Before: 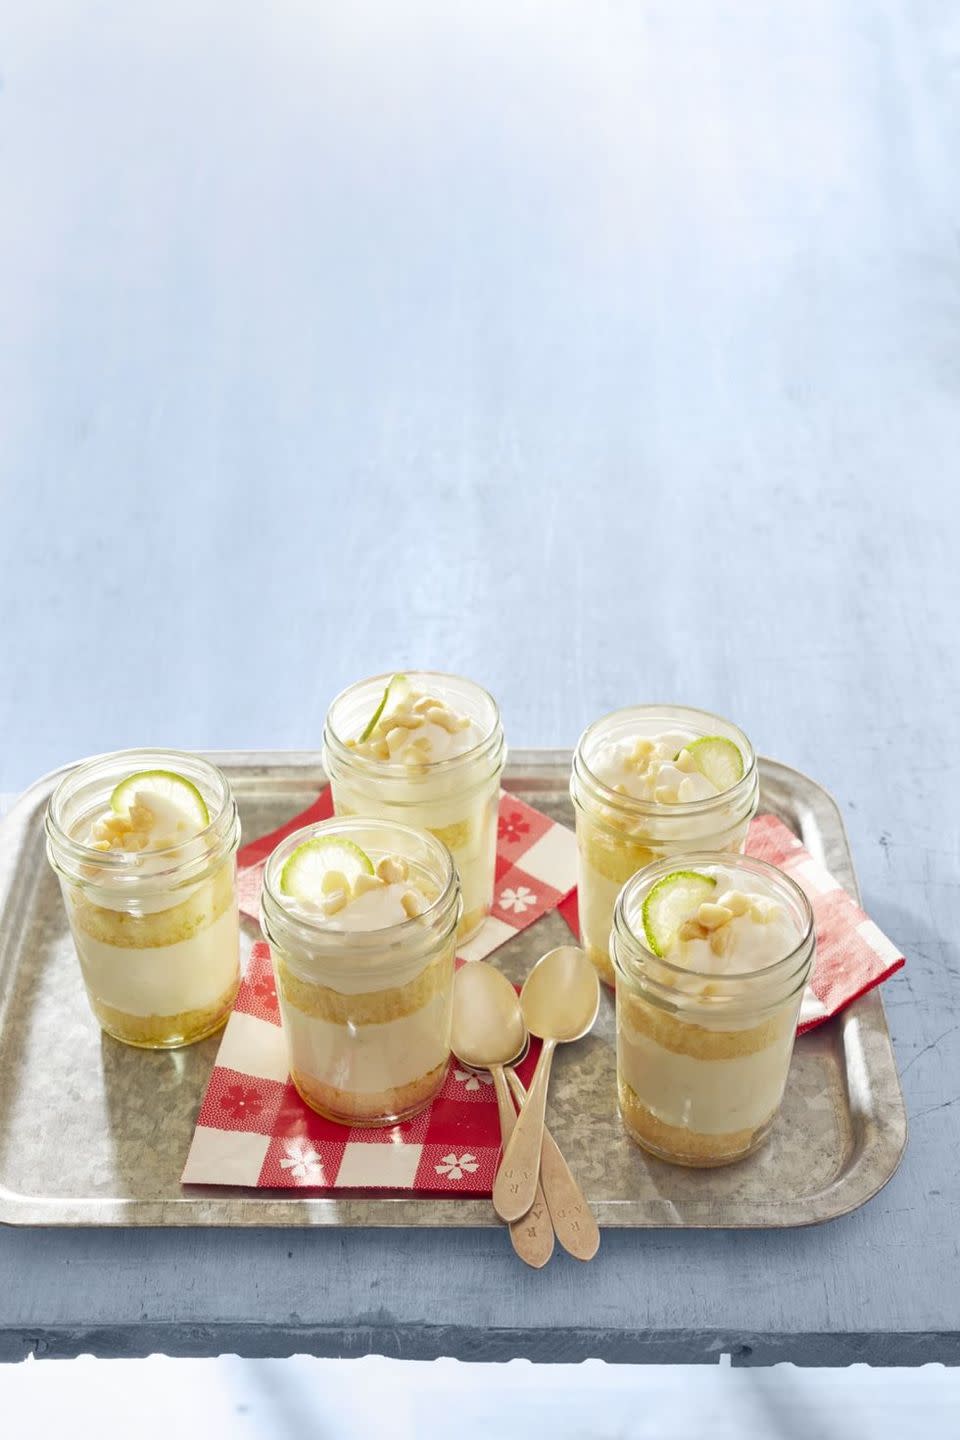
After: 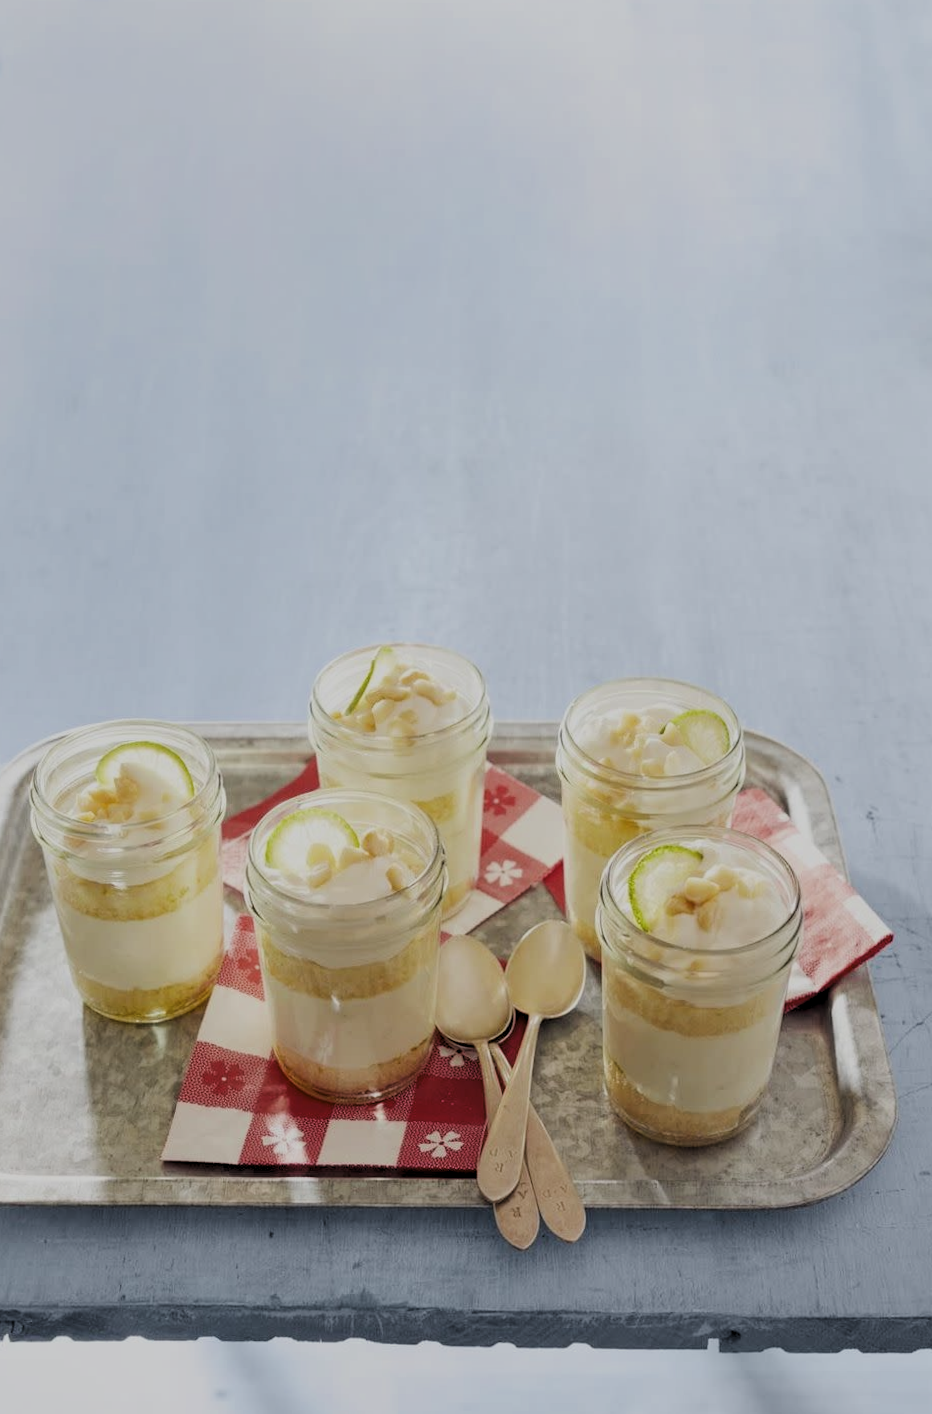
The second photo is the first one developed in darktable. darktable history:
filmic rgb: black relative exposure -7.65 EV, white relative exposure 4.56 EV, hardness 3.61
rotate and perspective: rotation 0.226°, lens shift (vertical) -0.042, crop left 0.023, crop right 0.982, crop top 0.006, crop bottom 0.994
levels: levels [0.116, 0.574, 1]
crop: left 0.434%, top 0.485%, right 0.244%, bottom 0.386%
